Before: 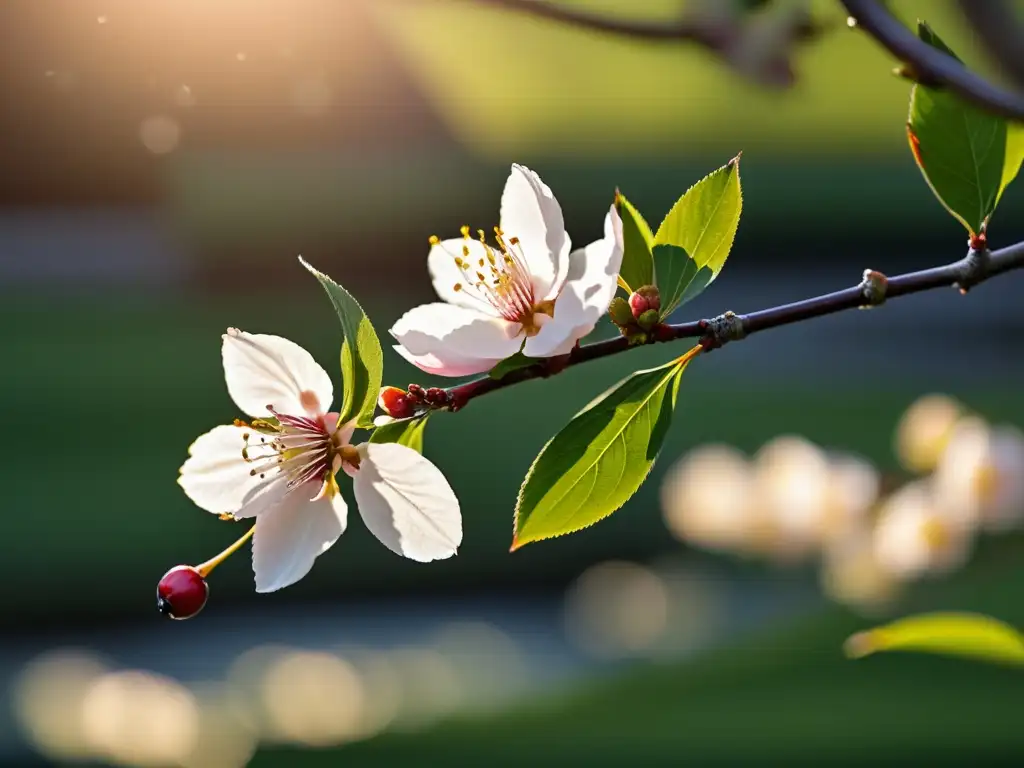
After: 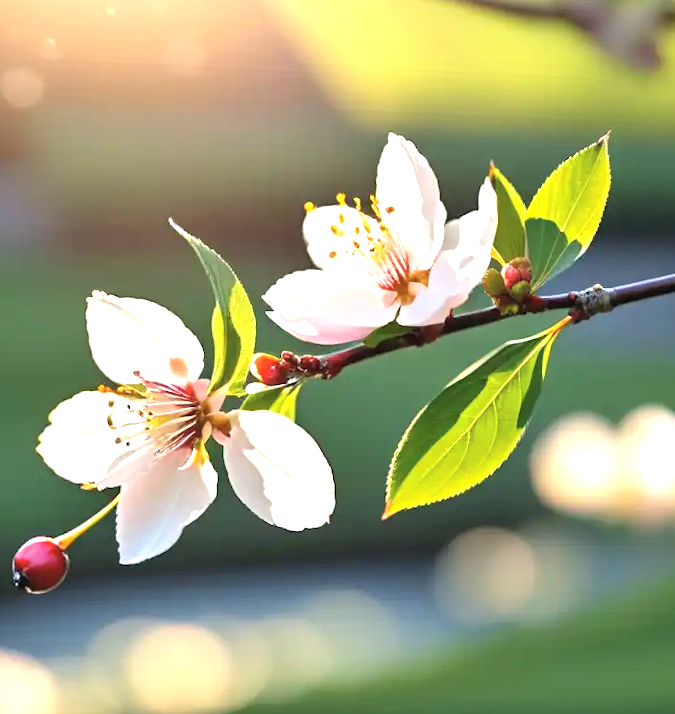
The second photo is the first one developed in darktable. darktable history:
rotate and perspective: rotation 0.679°, lens shift (horizontal) 0.136, crop left 0.009, crop right 0.991, crop top 0.078, crop bottom 0.95
exposure: black level correction 0, exposure 1.1 EV, compensate highlight preservation false
crop: left 15.419%, right 17.914%
contrast brightness saturation: brightness 0.13
